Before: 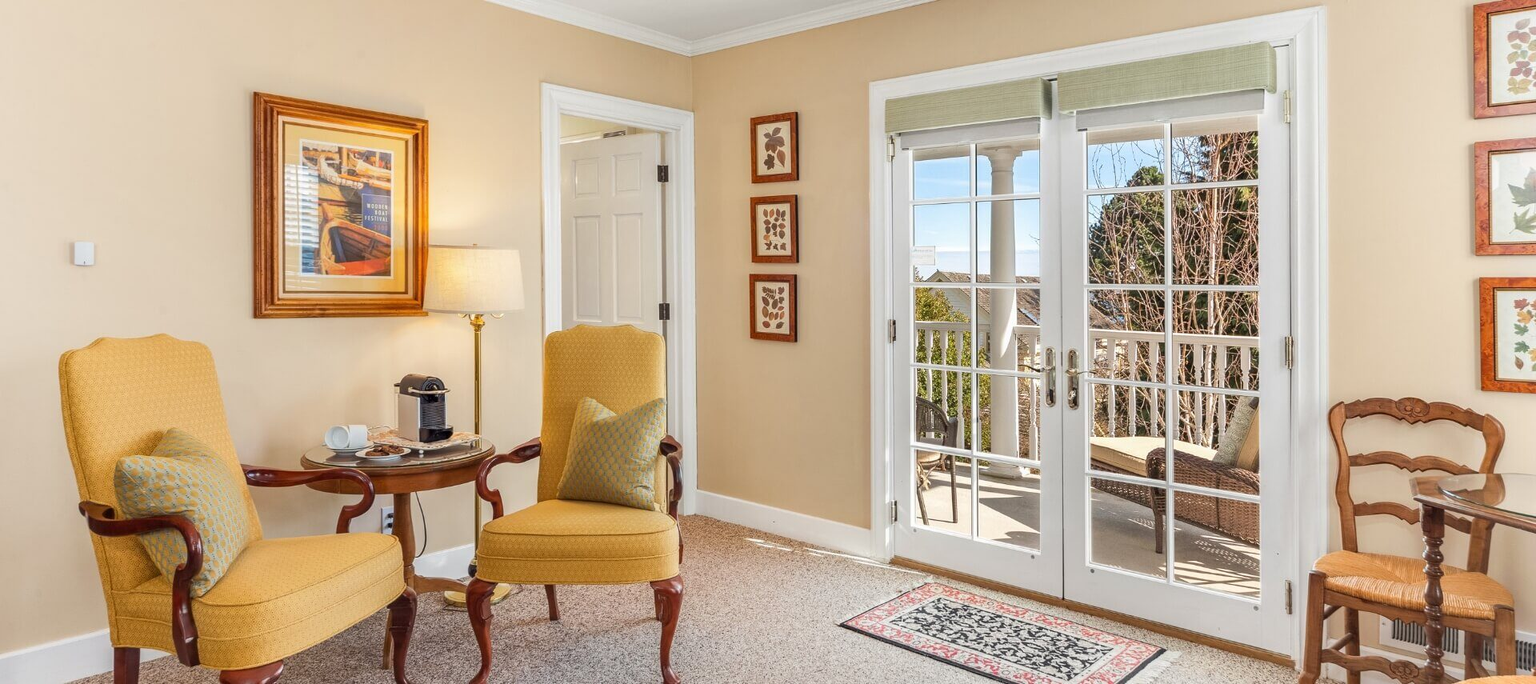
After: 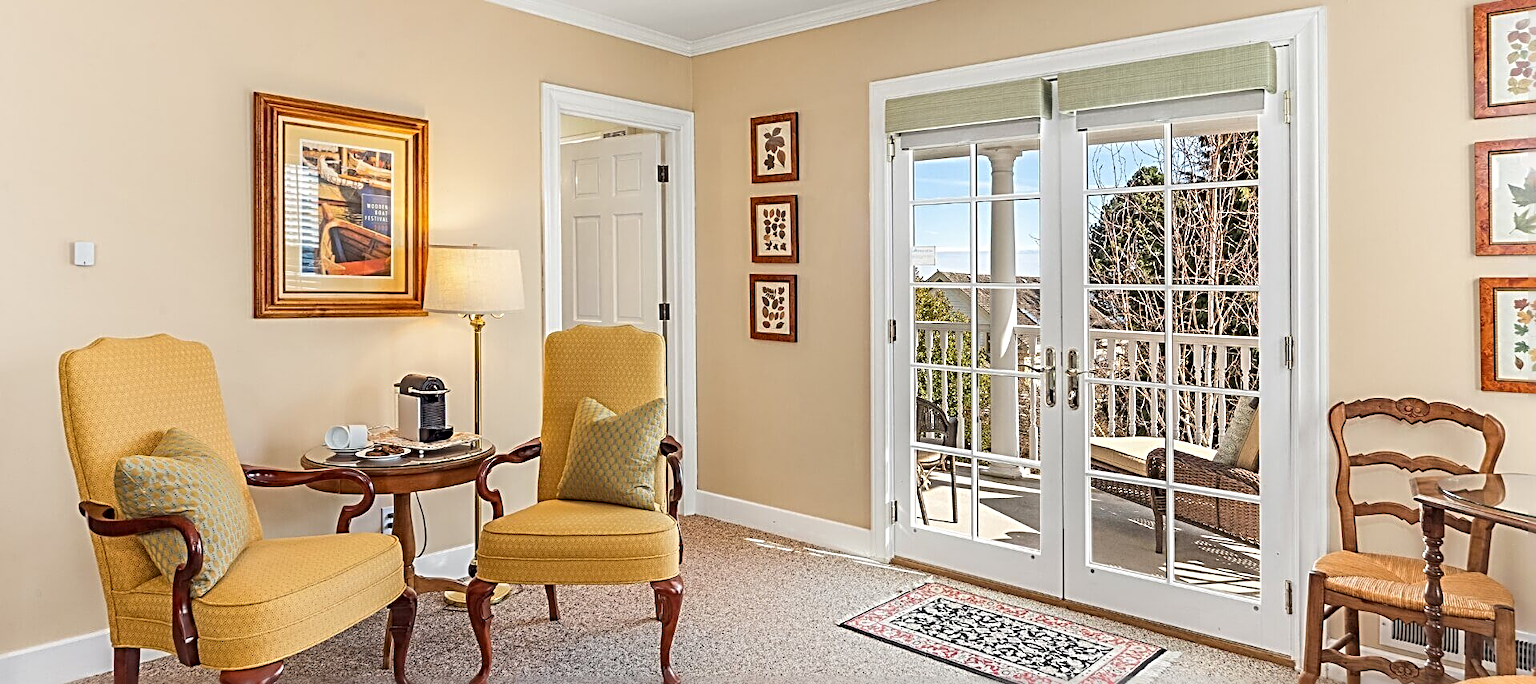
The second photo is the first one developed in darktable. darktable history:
sharpen: radius 3.639, amount 0.944
